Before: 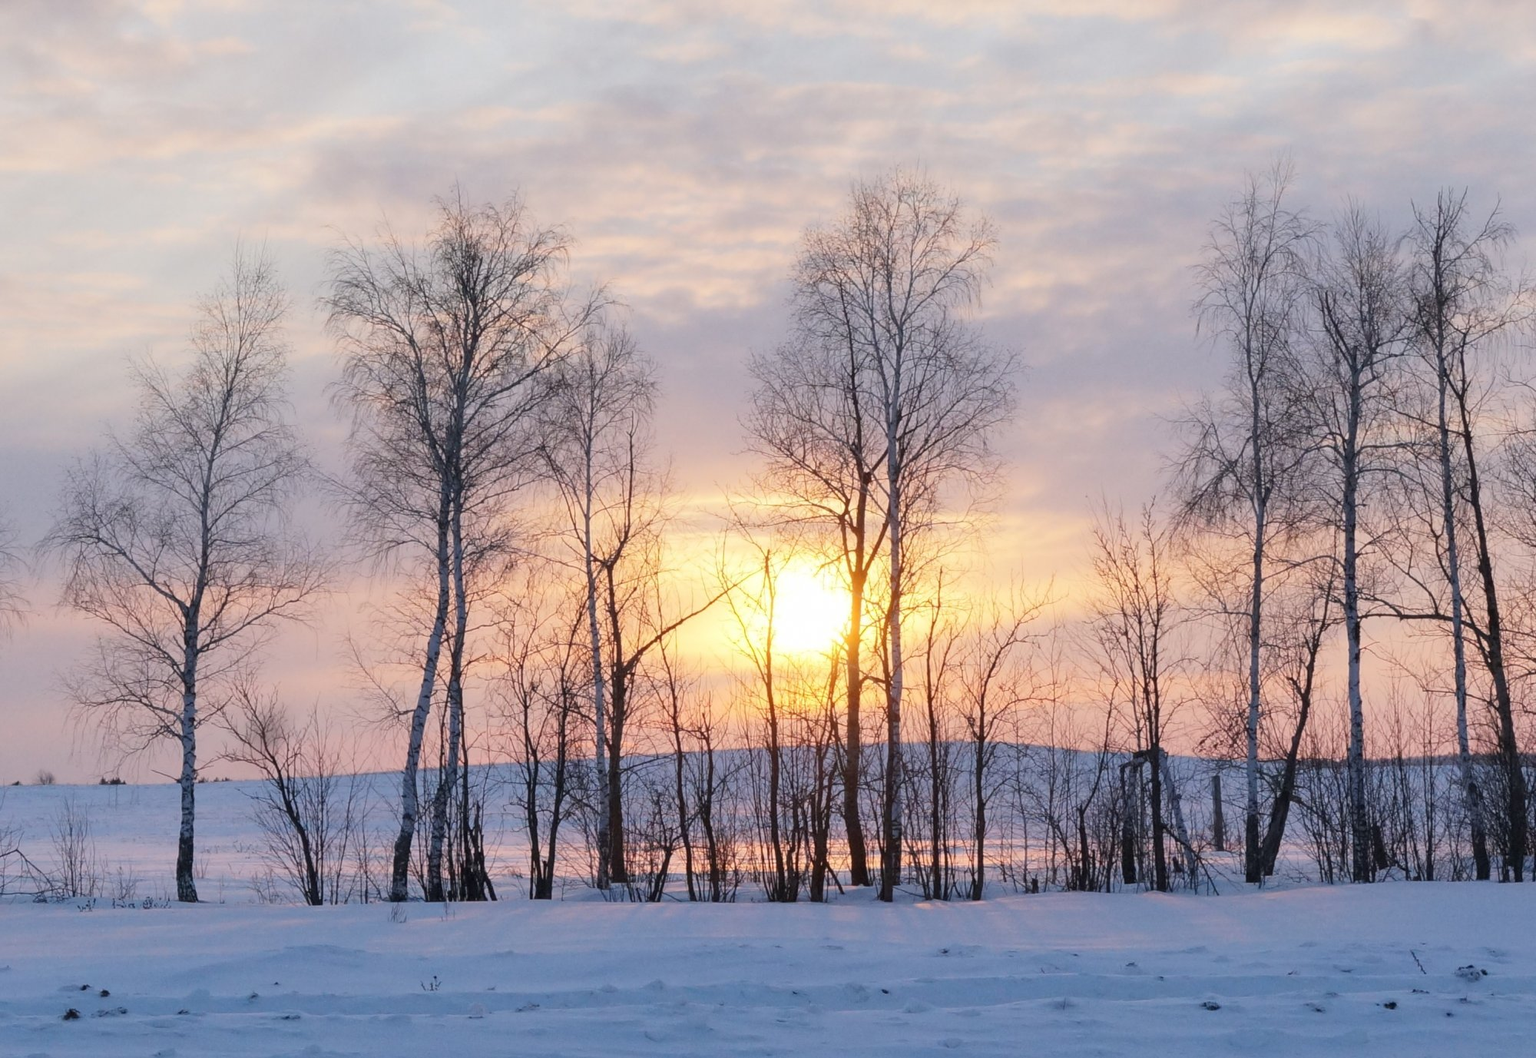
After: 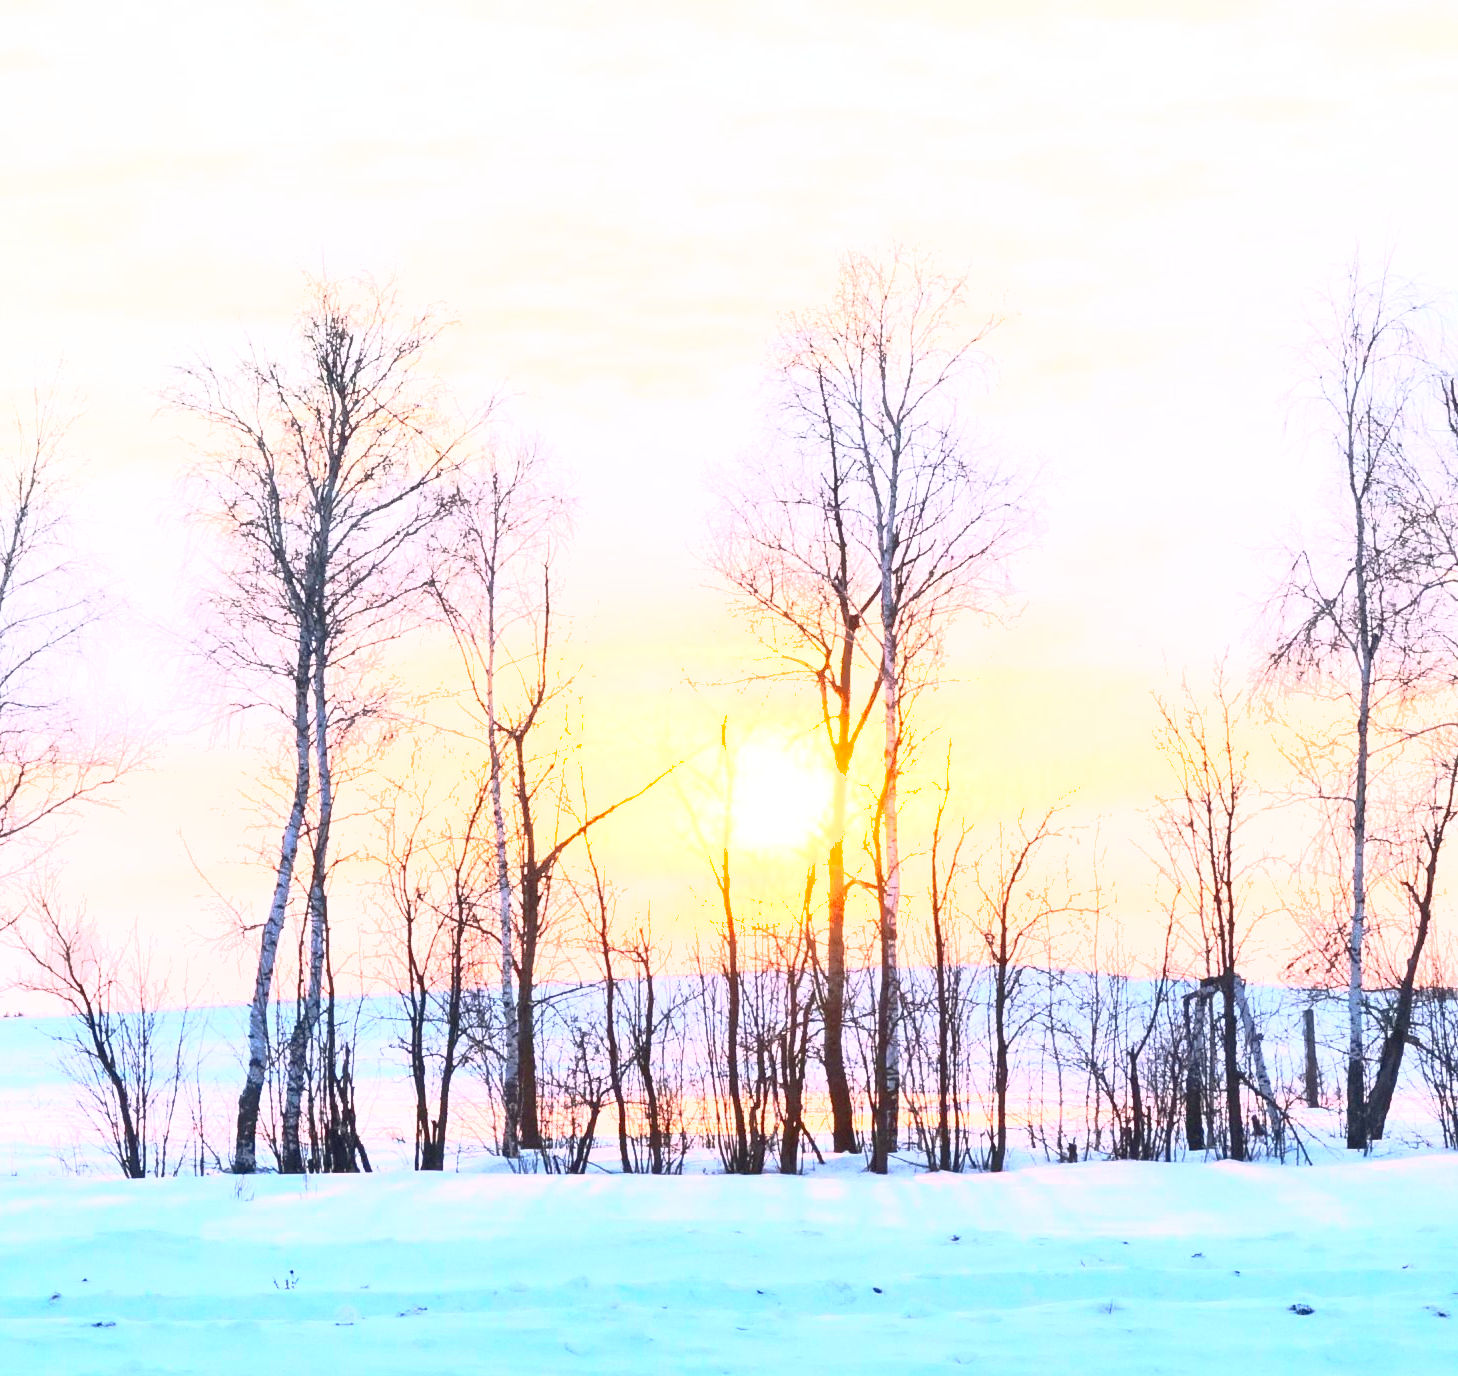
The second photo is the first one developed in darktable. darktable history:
crop: left 13.765%, top 0%, right 13.291%
contrast brightness saturation: contrast 0.639, brightness 0.344, saturation 0.135
shadows and highlights: on, module defaults
exposure: black level correction 0, exposure 1.45 EV, compensate exposure bias true, compensate highlight preservation false
